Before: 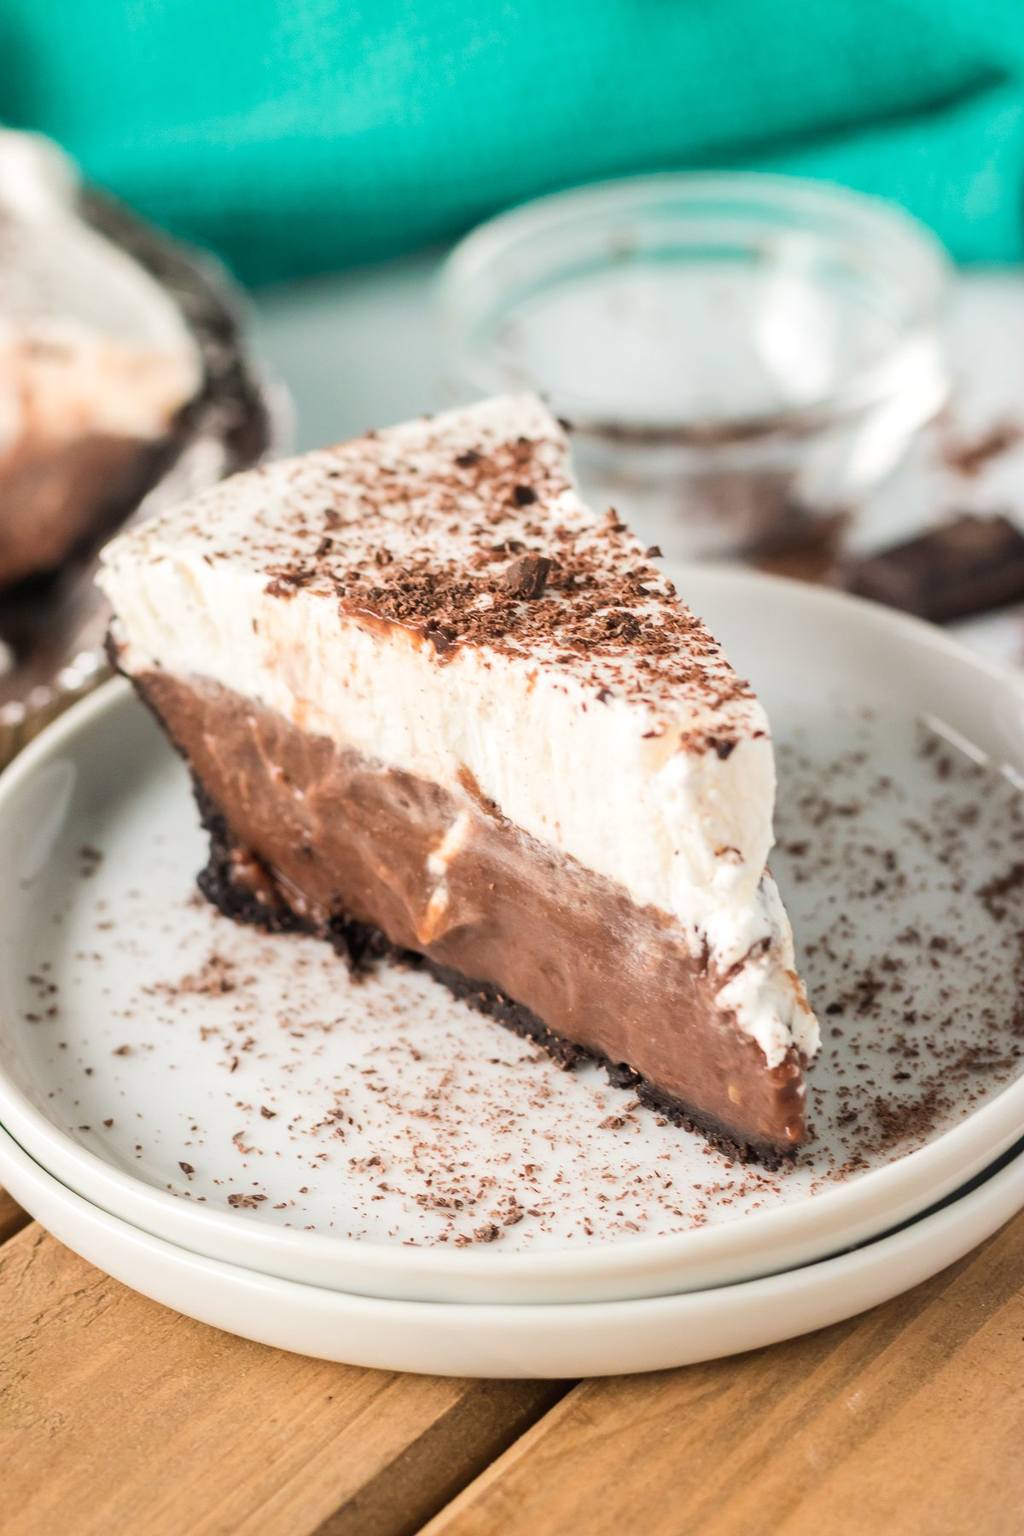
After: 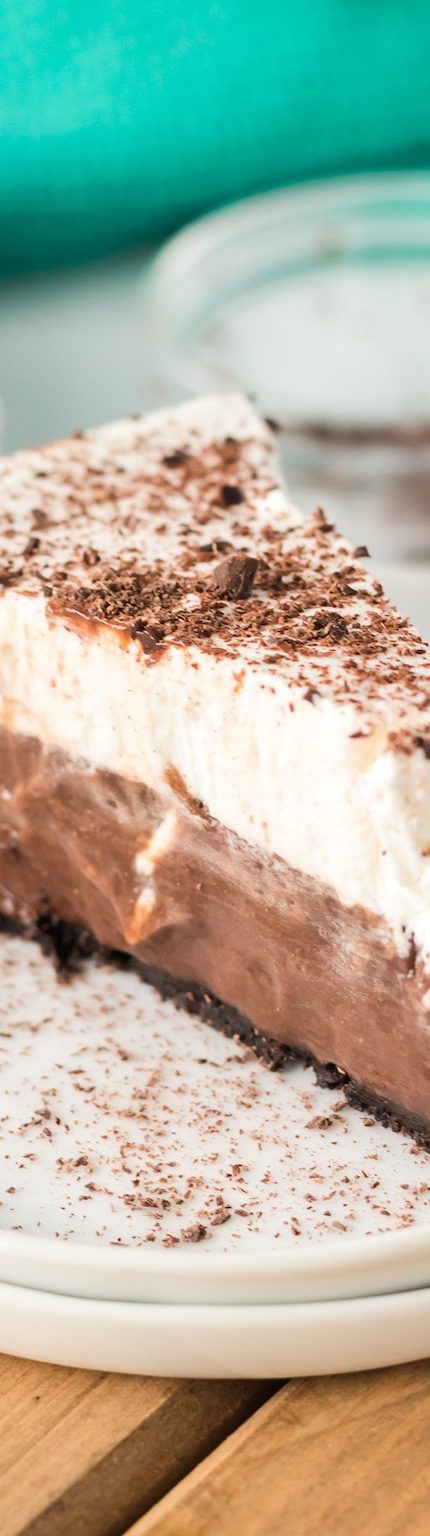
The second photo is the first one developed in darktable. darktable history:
crop: left 28.607%, right 29.337%
